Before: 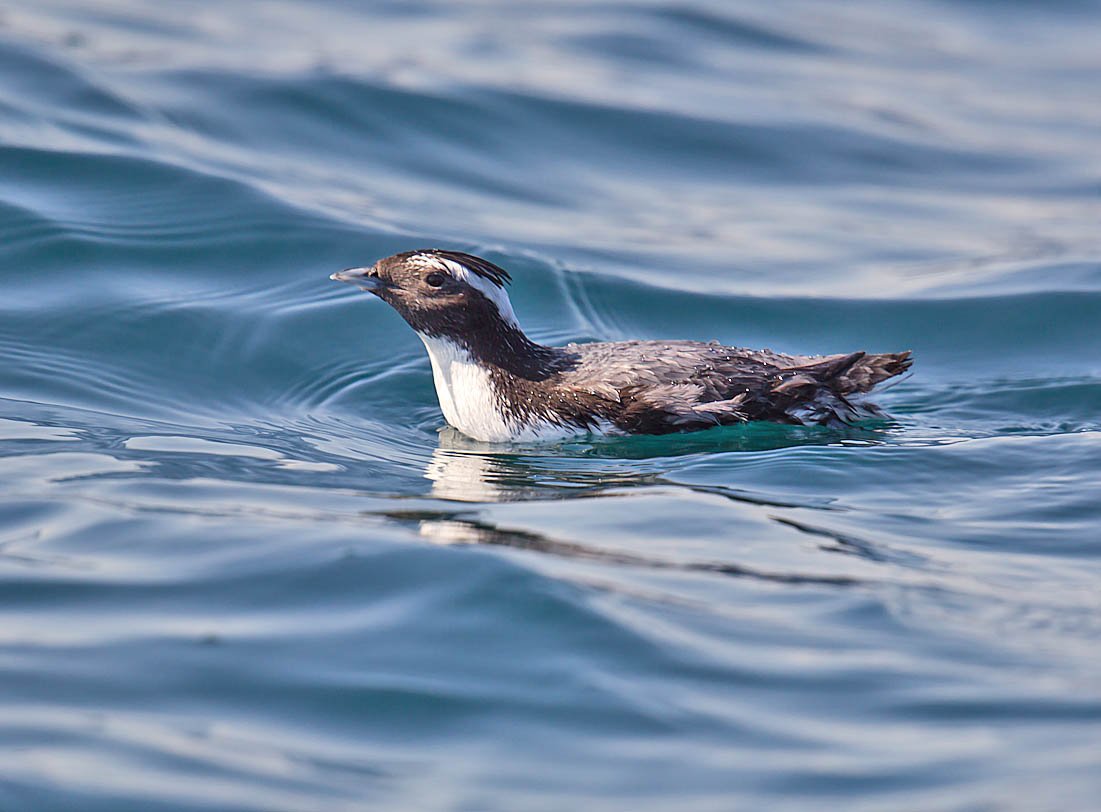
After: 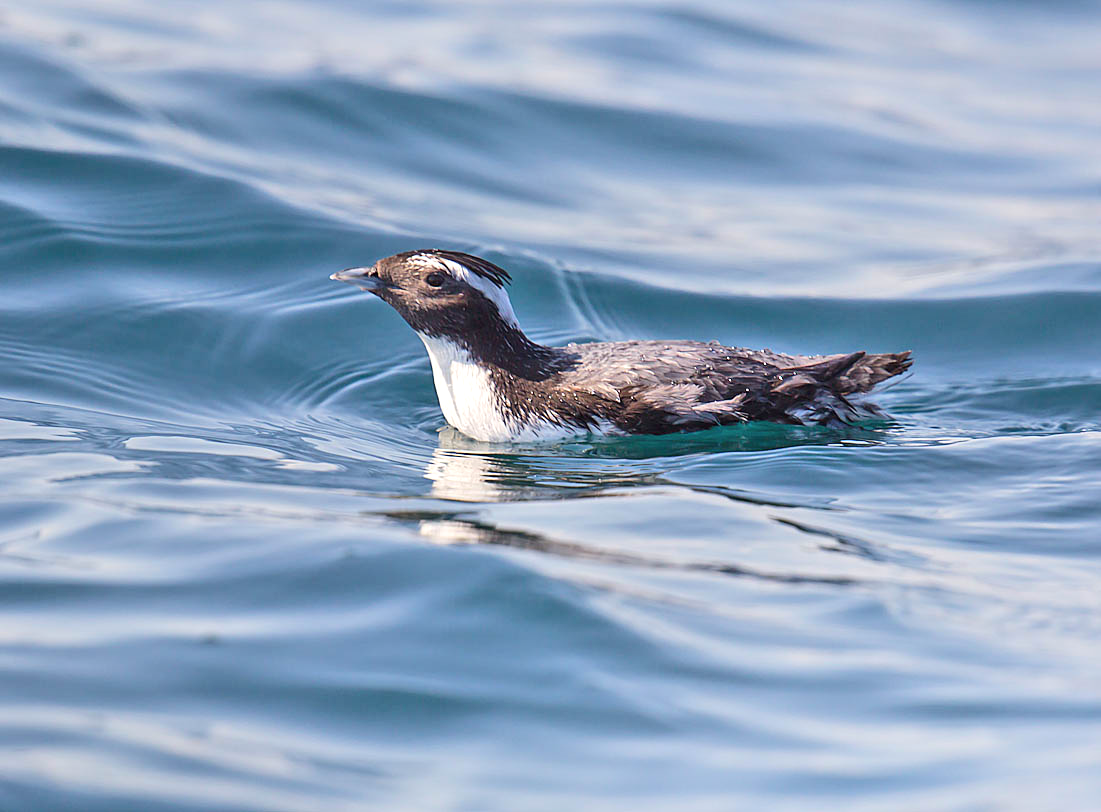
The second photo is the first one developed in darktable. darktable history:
shadows and highlights: shadows -90, highlights 90, soften with gaussian
exposure: exposure 0.2 EV, compensate highlight preservation false
